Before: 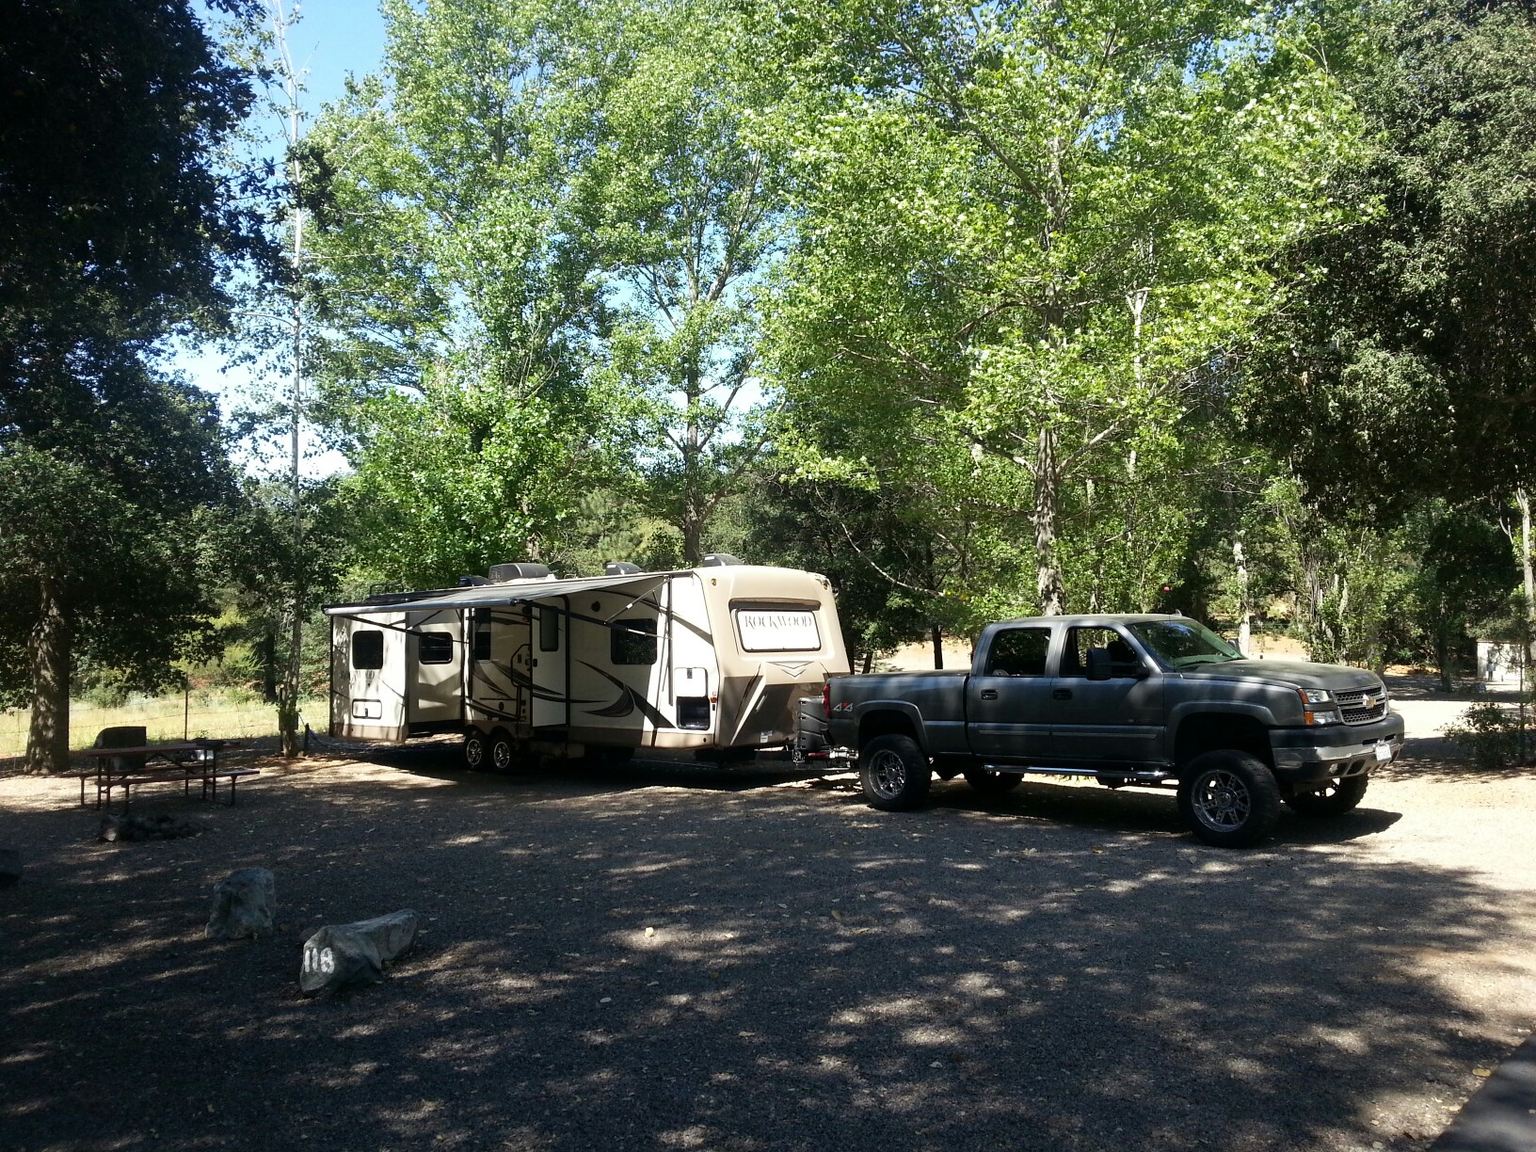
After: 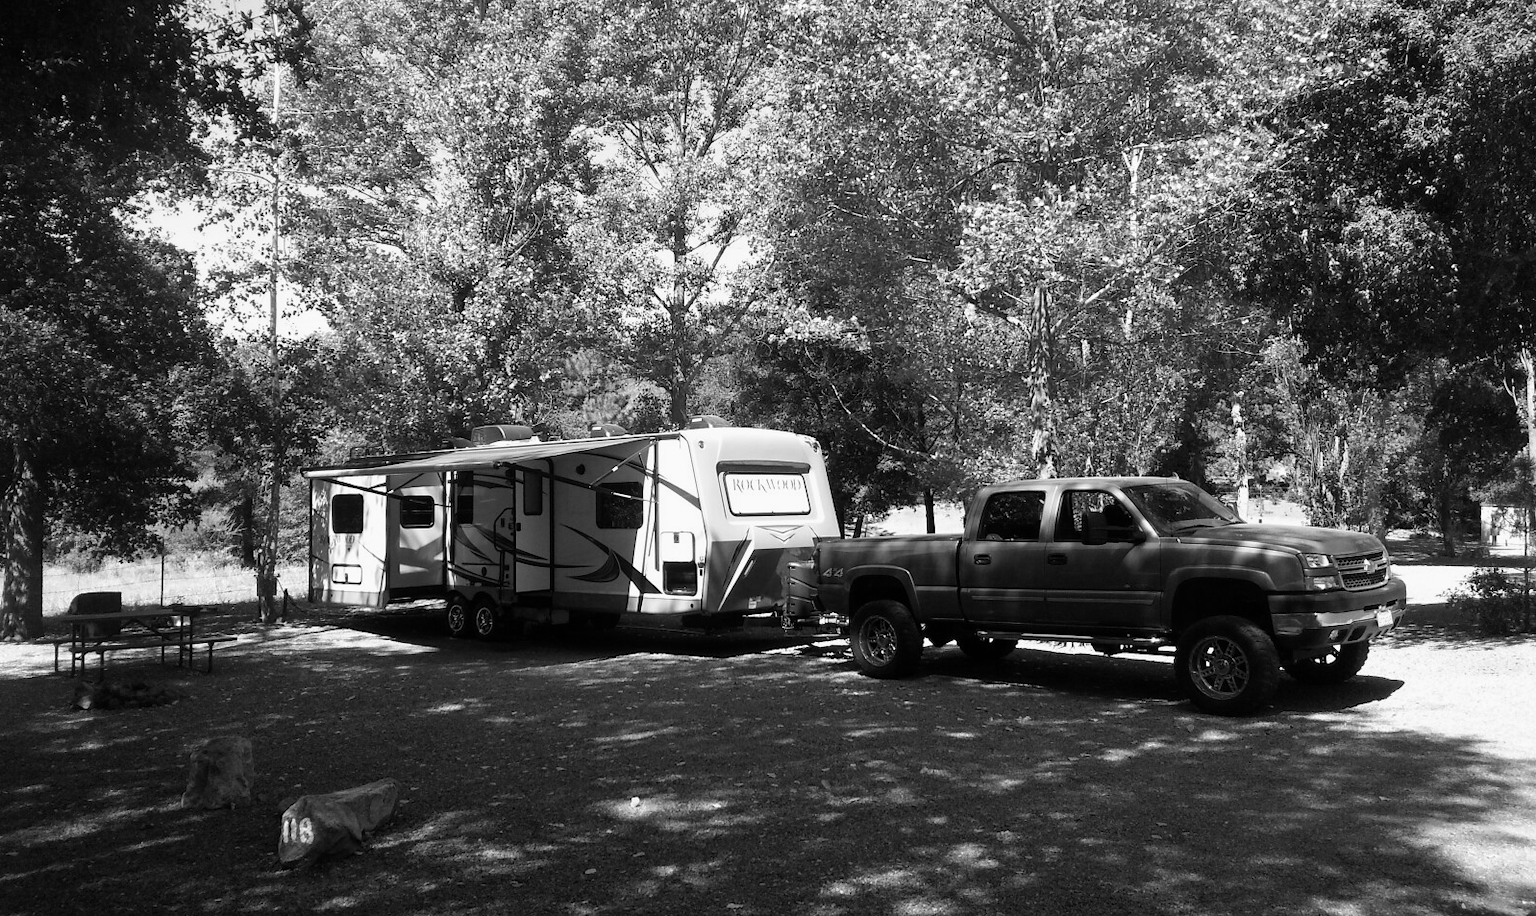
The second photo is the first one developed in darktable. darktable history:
monochrome: a 32, b 64, size 2.3
crop and rotate: left 1.814%, top 12.818%, right 0.25%, bottom 9.225%
